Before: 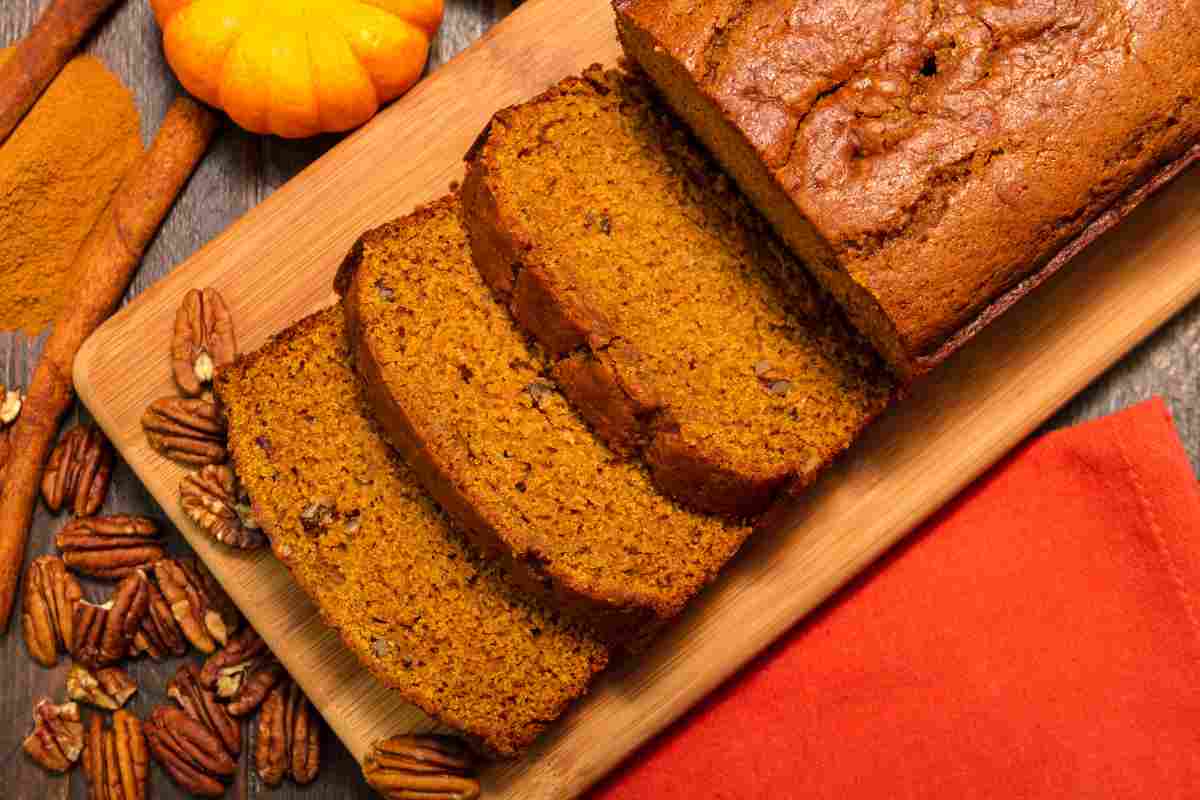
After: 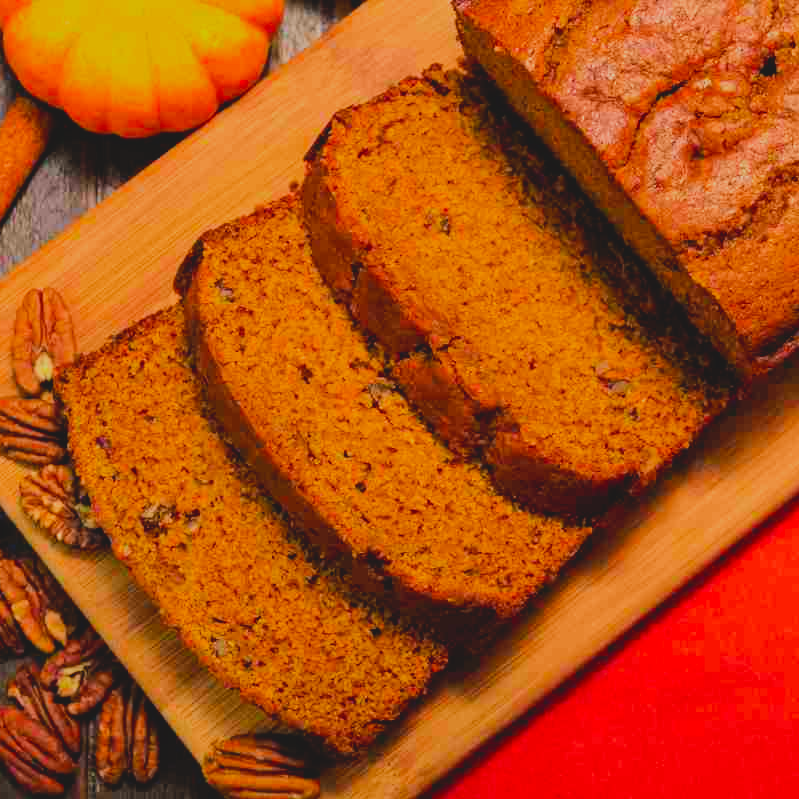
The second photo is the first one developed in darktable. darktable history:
crop and rotate: left 13.409%, right 19.924%
filmic rgb: black relative exposure -7.48 EV, white relative exposure 4.83 EV, hardness 3.4, color science v6 (2022)
tone equalizer: -8 EV -0.417 EV, -7 EV -0.389 EV, -6 EV -0.333 EV, -5 EV -0.222 EV, -3 EV 0.222 EV, -2 EV 0.333 EV, -1 EV 0.389 EV, +0 EV 0.417 EV, edges refinement/feathering 500, mask exposure compensation -1.57 EV, preserve details no
contrast brightness saturation: contrast -0.19, saturation 0.19
